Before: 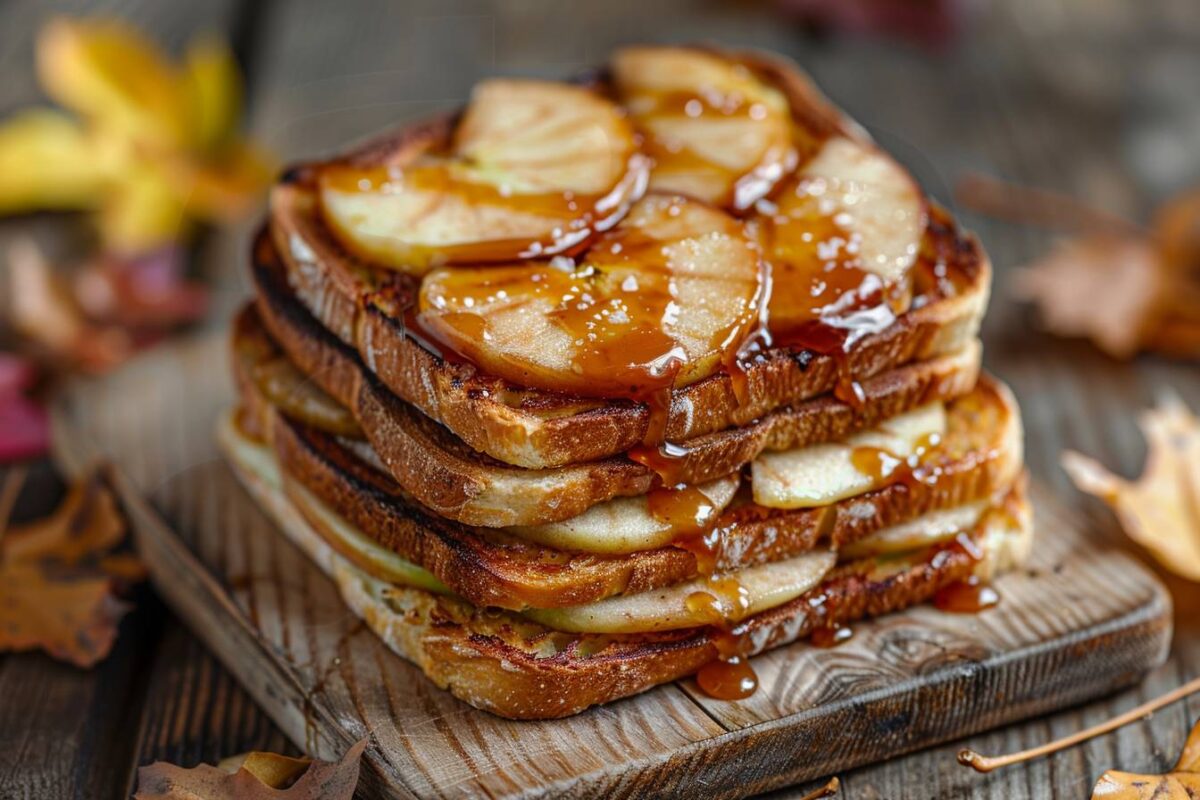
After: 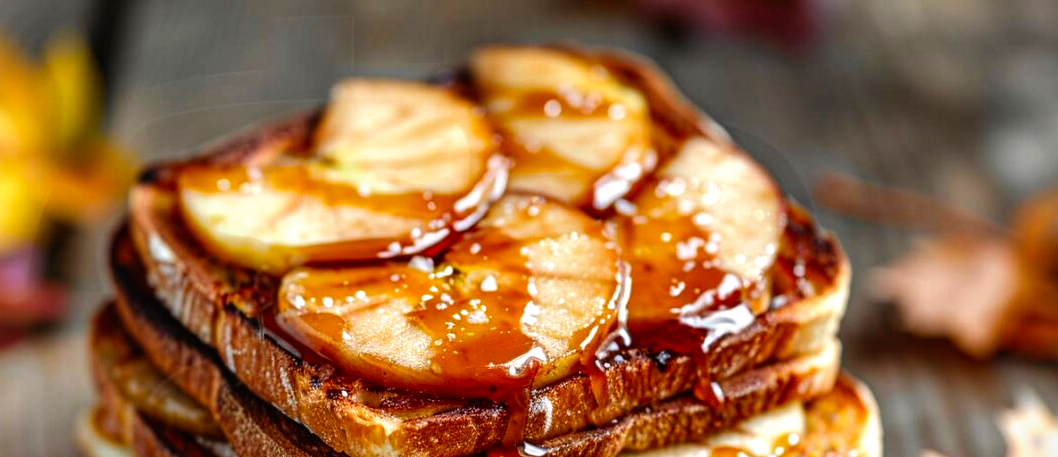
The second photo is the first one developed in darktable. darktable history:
crop and rotate: left 11.812%, bottom 42.776%
sharpen: radius 2.883, amount 0.868, threshold 47.523
color balance: lift [1.007, 1, 1, 1], gamma [1.097, 1, 1, 1]
white balance: emerald 1
color balance rgb: perceptual saturation grading › global saturation -0.31%, global vibrance -8%, contrast -13%, saturation formula JzAzBz (2021)
vignetting: fall-off start 100%, brightness -0.282, width/height ratio 1.31
filmic rgb: black relative exposure -8.2 EV, white relative exposure 2.2 EV, threshold 3 EV, hardness 7.11, latitude 85.74%, contrast 1.696, highlights saturation mix -4%, shadows ↔ highlights balance -2.69%, preserve chrominance no, color science v5 (2021), contrast in shadows safe, contrast in highlights safe, enable highlight reconstruction true
